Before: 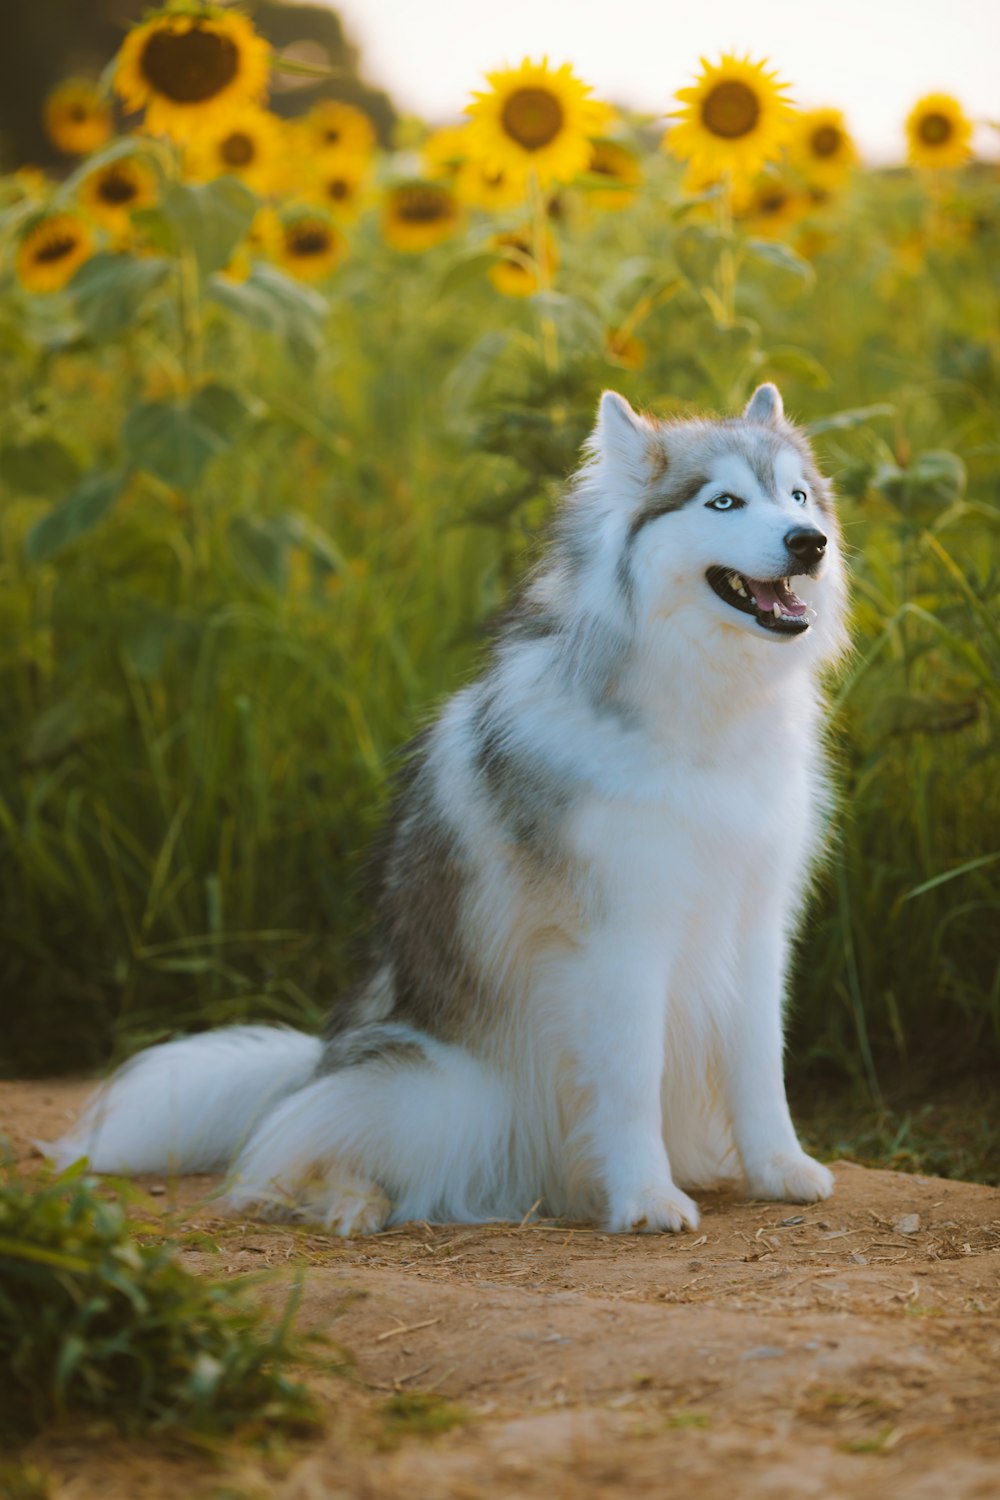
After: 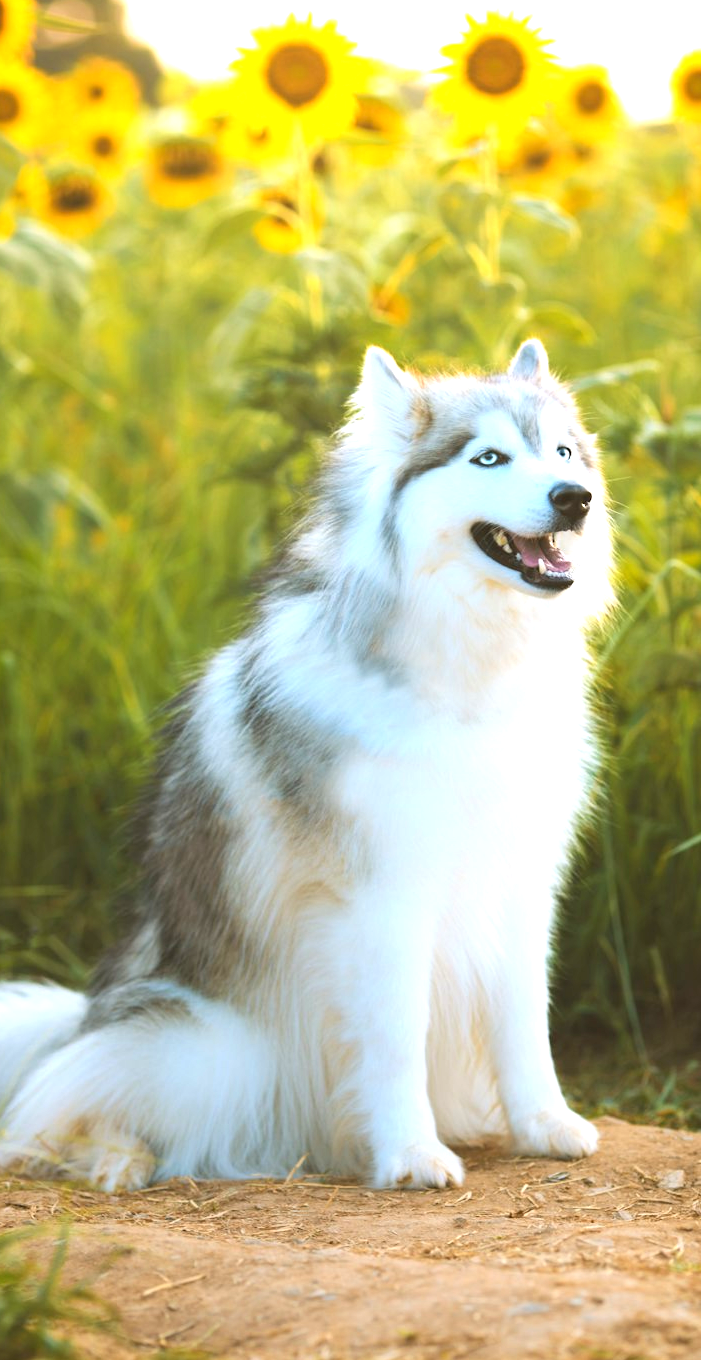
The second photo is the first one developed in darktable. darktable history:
exposure: black level correction 0, exposure 1.199 EV, compensate highlight preservation false
crop and rotate: left 23.543%, top 2.944%, right 6.353%, bottom 6.35%
